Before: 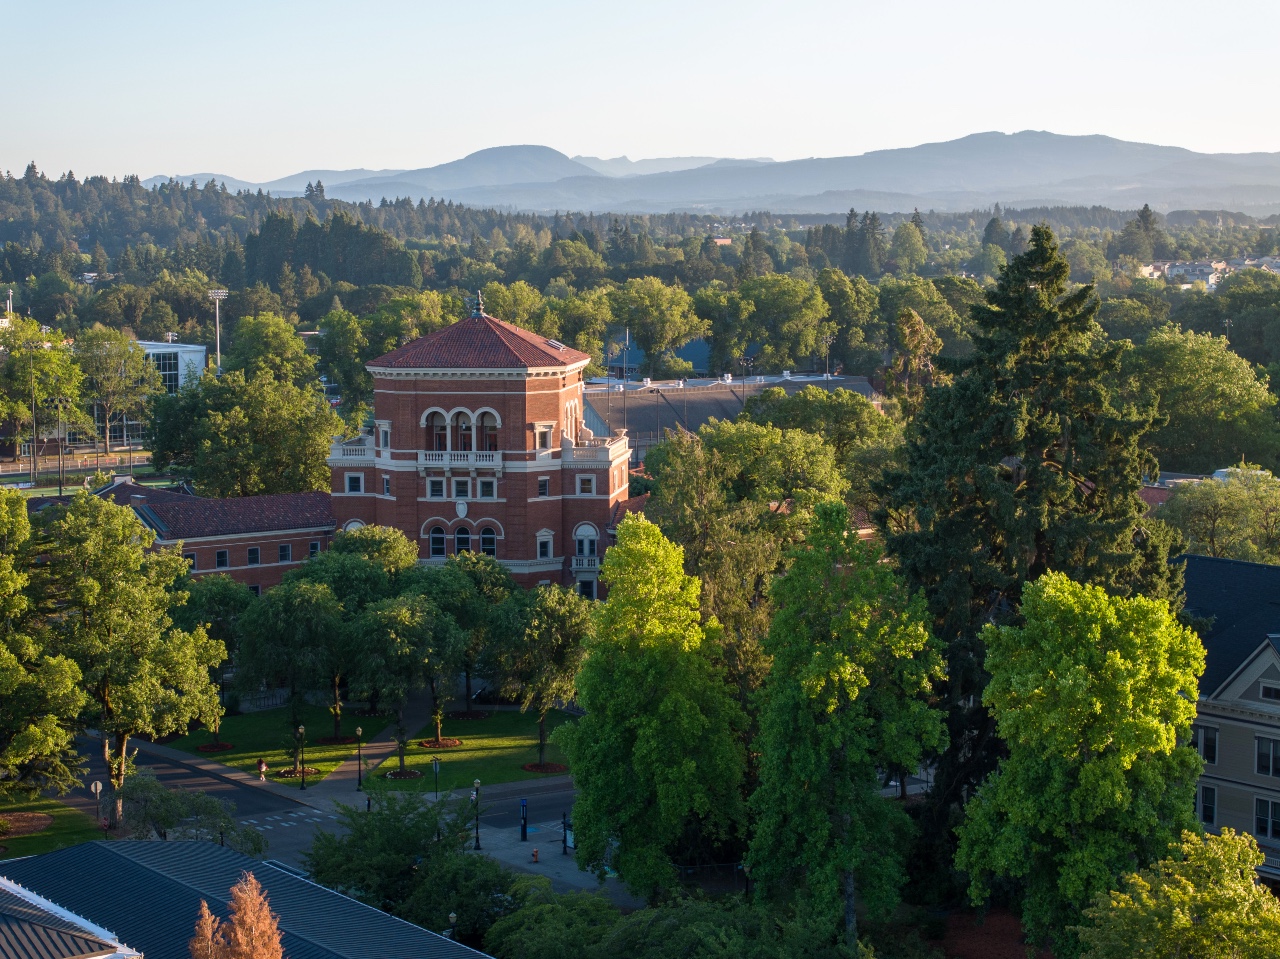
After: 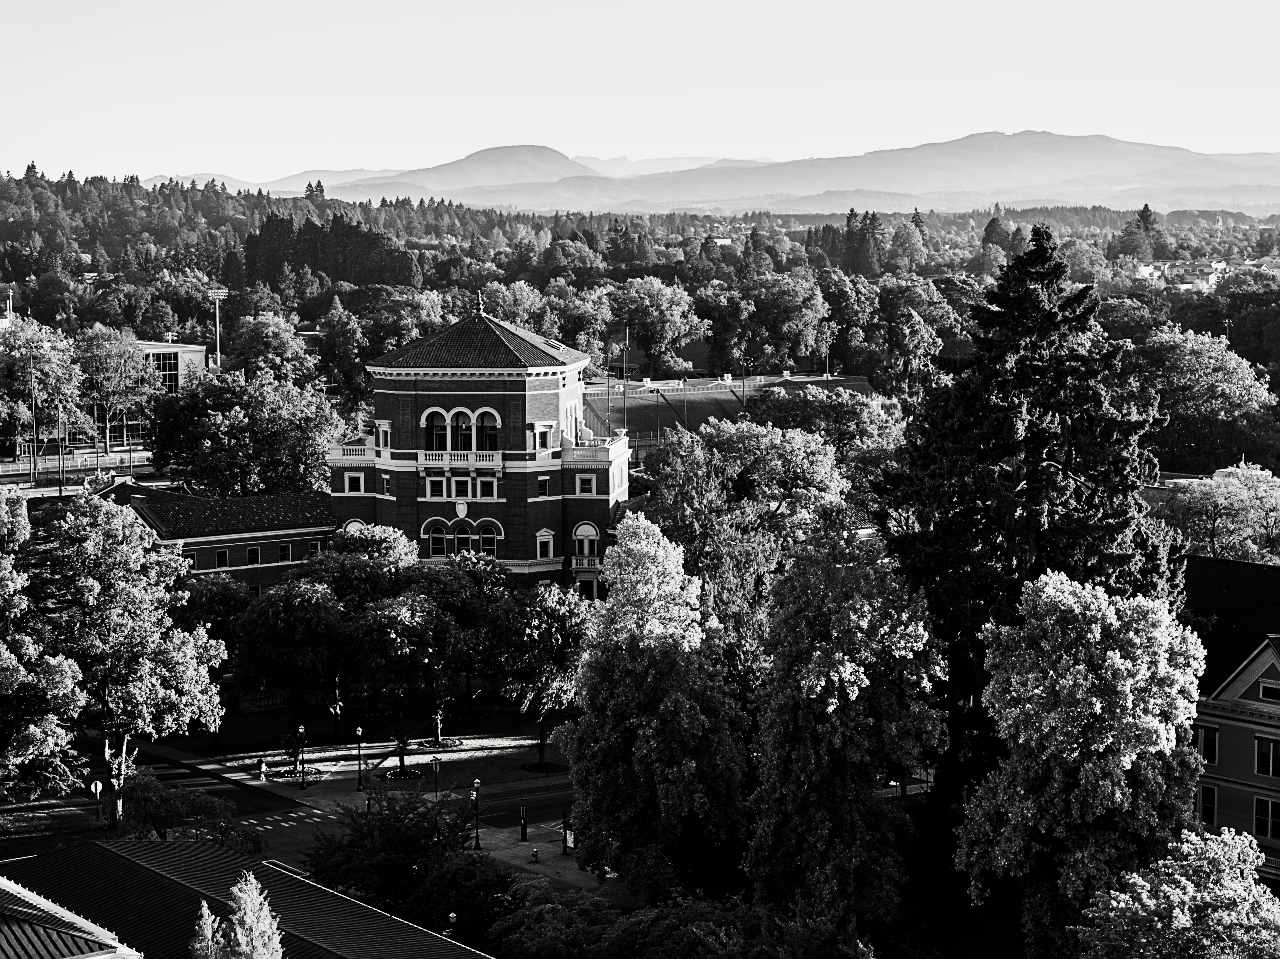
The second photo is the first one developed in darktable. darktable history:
shadows and highlights: low approximation 0.01, soften with gaussian
sharpen: on, module defaults
base curve: curves: ch0 [(0, 0) (0.007, 0.004) (0.027, 0.03) (0.046, 0.07) (0.207, 0.54) (0.442, 0.872) (0.673, 0.972) (1, 1)], preserve colors none
contrast brightness saturation: contrast -0.03, brightness -0.594, saturation -0.987
